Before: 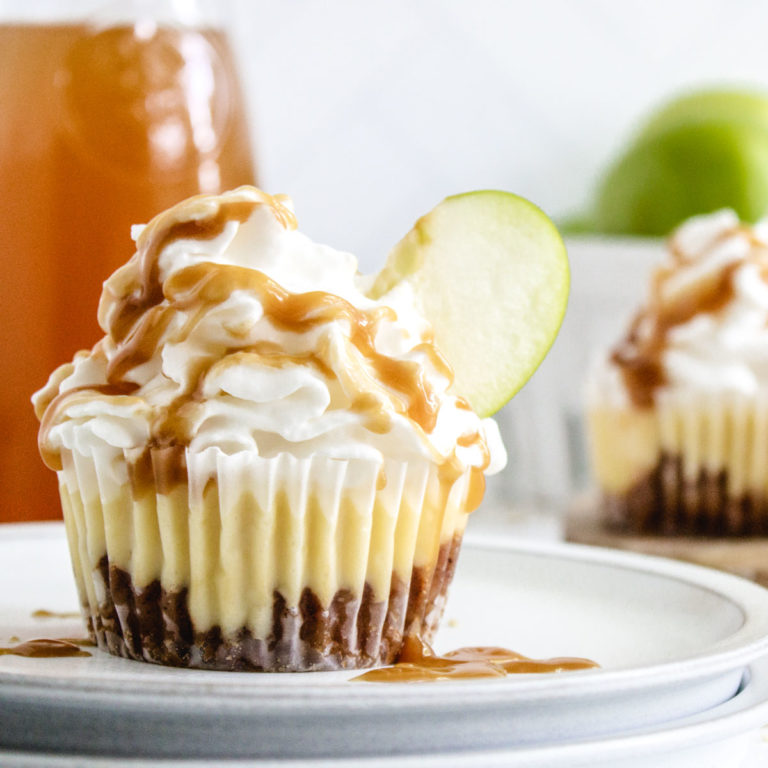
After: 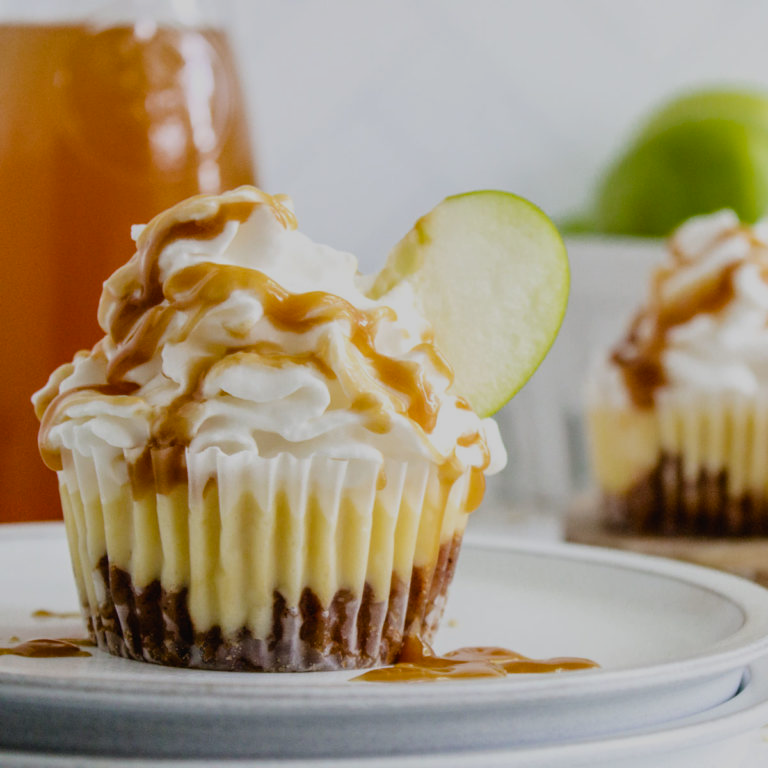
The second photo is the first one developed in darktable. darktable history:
exposure: black level correction 0, exposure -0.71 EV, compensate highlight preservation false
color balance rgb: perceptual saturation grading › global saturation 19.438%
